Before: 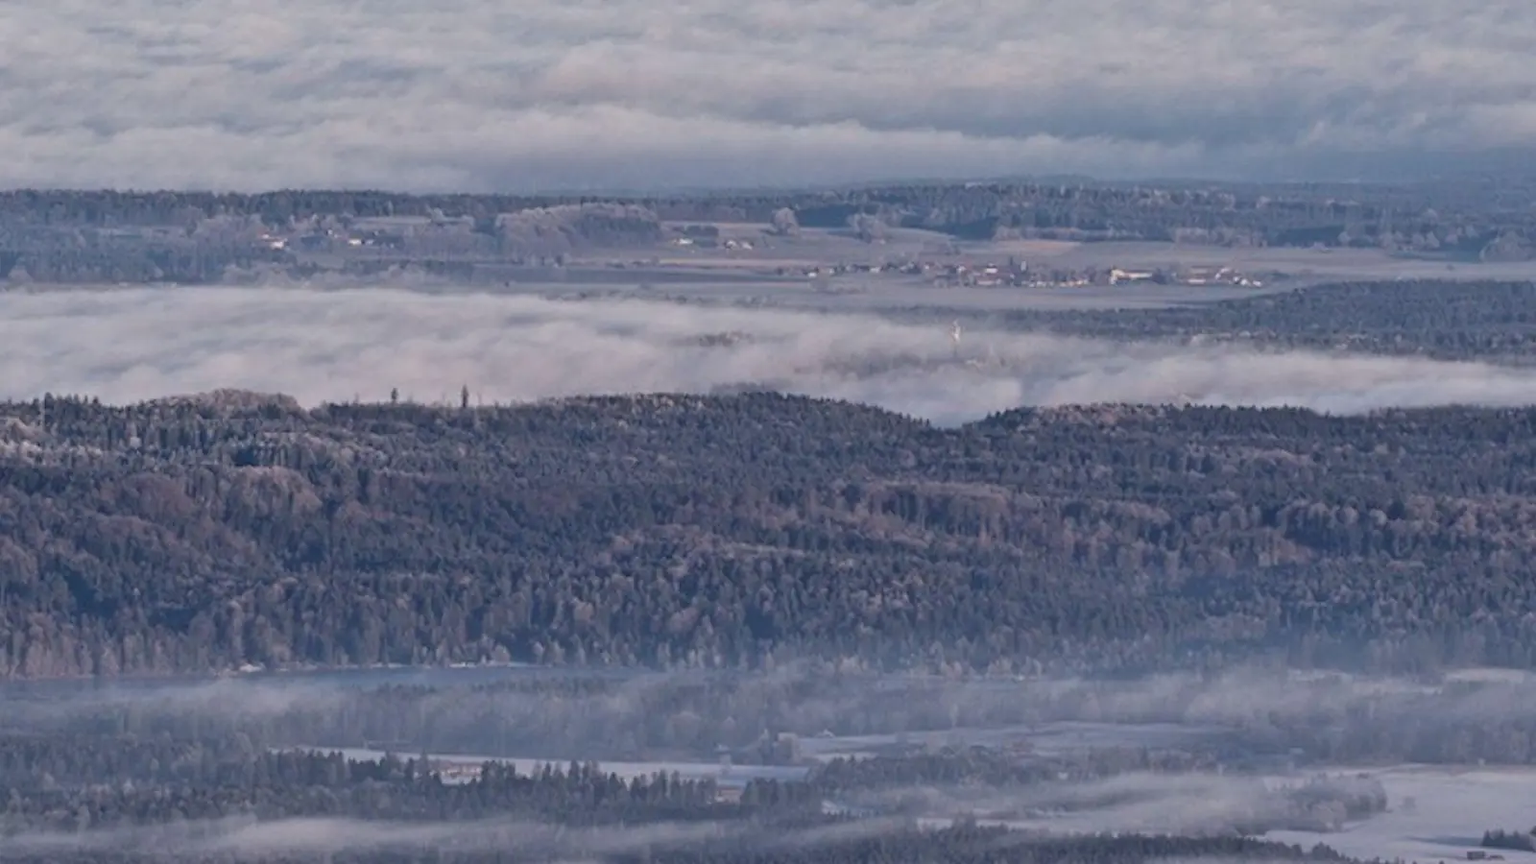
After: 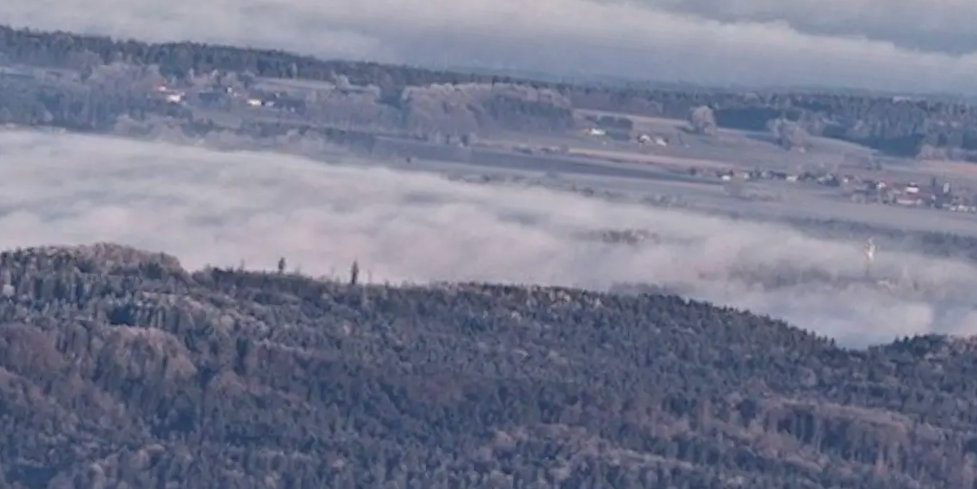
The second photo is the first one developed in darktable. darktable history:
tone equalizer: on, module defaults
color zones: curves: ch1 [(0, 0.708) (0.088, 0.648) (0.245, 0.187) (0.429, 0.326) (0.571, 0.498) (0.714, 0.5) (0.857, 0.5) (1, 0.708)]
exposure: black level correction 0, exposure 0.2 EV, compensate exposure bias true, compensate highlight preservation false
crop and rotate: angle -4.99°, left 2.122%, top 6.945%, right 27.566%, bottom 30.519%
